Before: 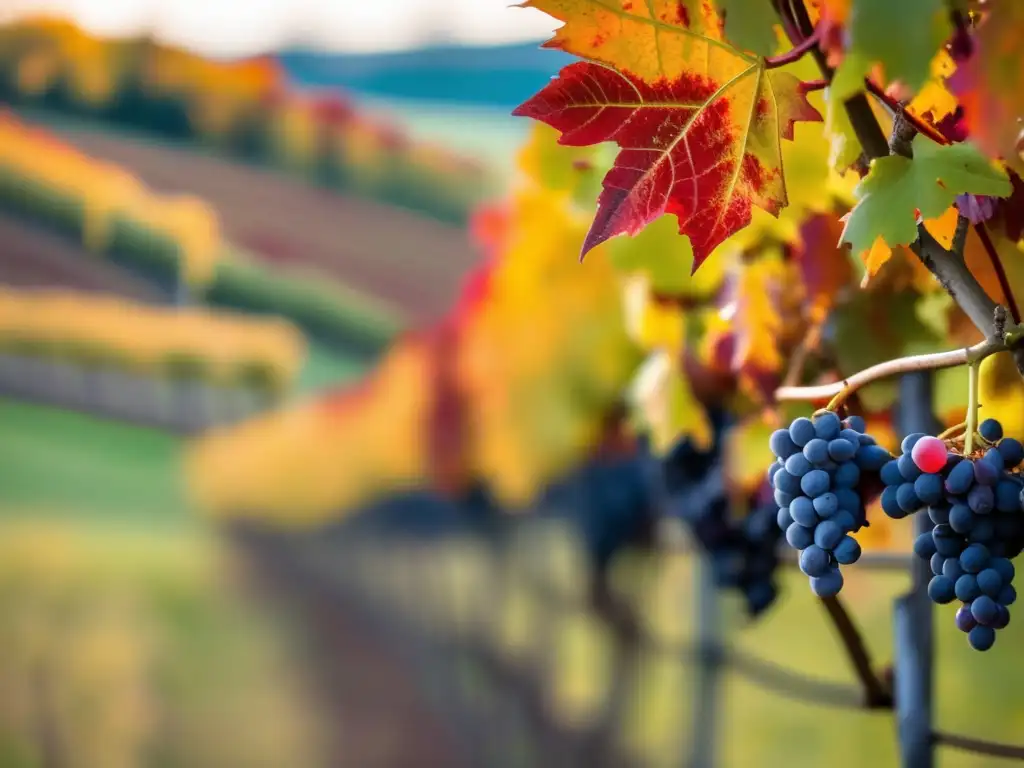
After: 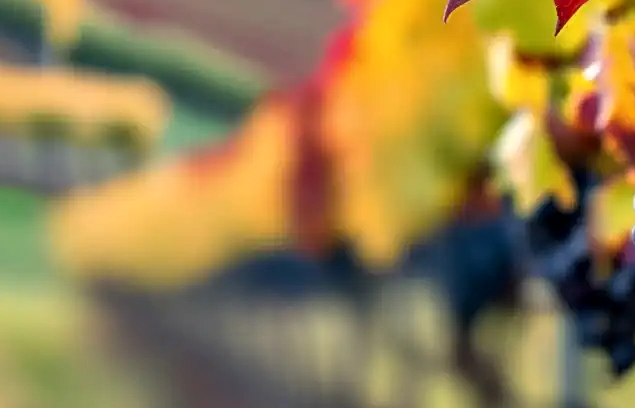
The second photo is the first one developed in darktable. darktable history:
local contrast: mode bilateral grid, contrast 20, coarseness 50, detail 132%, midtone range 0.2
crop: left 13.312%, top 31.28%, right 24.627%, bottom 15.582%
sharpen: on, module defaults
